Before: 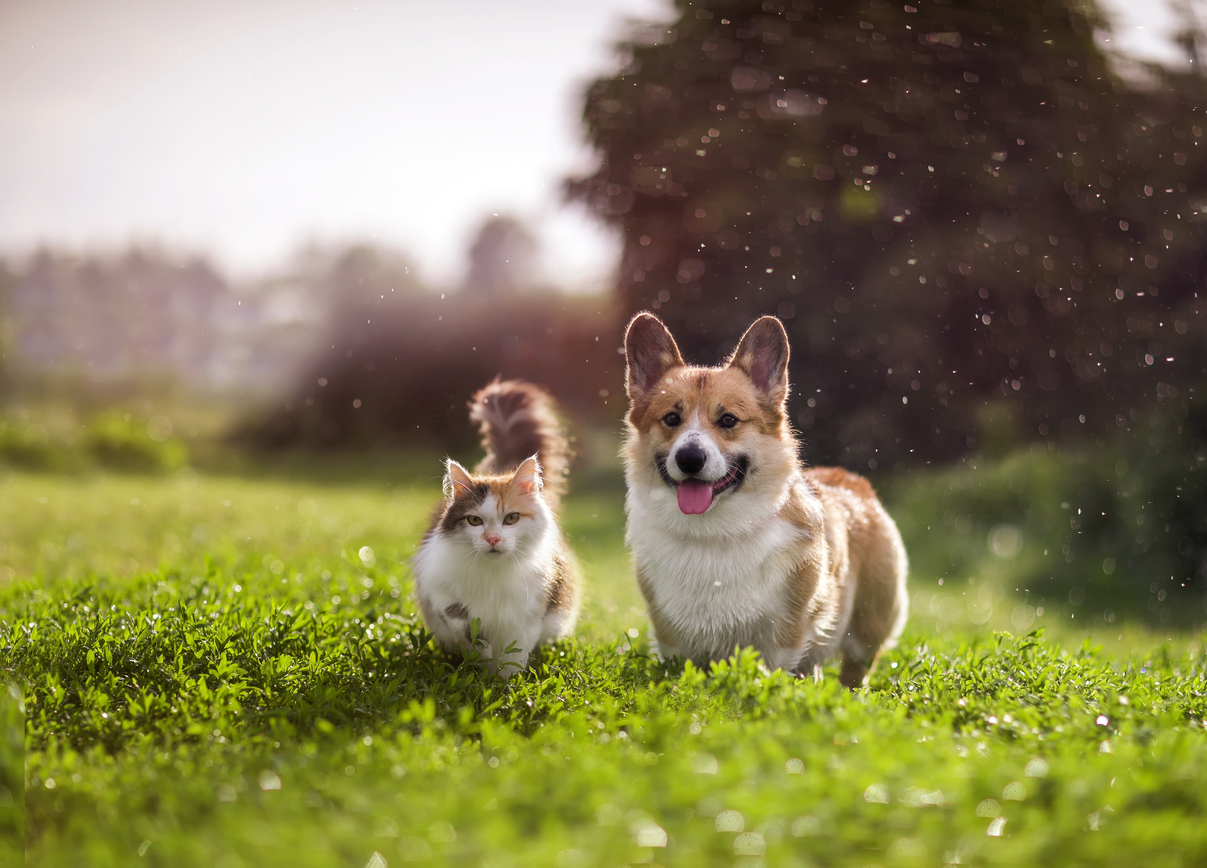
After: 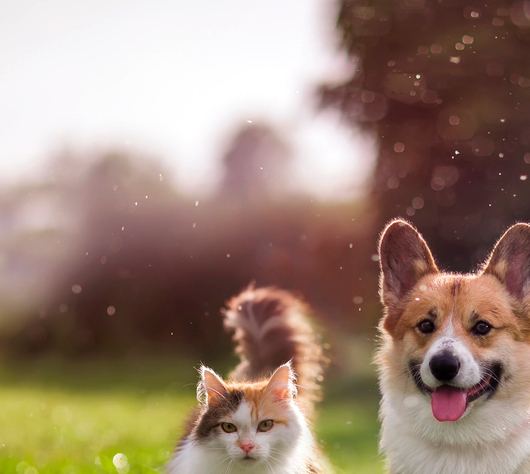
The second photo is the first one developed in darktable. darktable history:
shadows and highlights: shadows 37.16, highlights -27.94, soften with gaussian
crop: left 20.43%, top 10.759%, right 35.649%, bottom 34.599%
